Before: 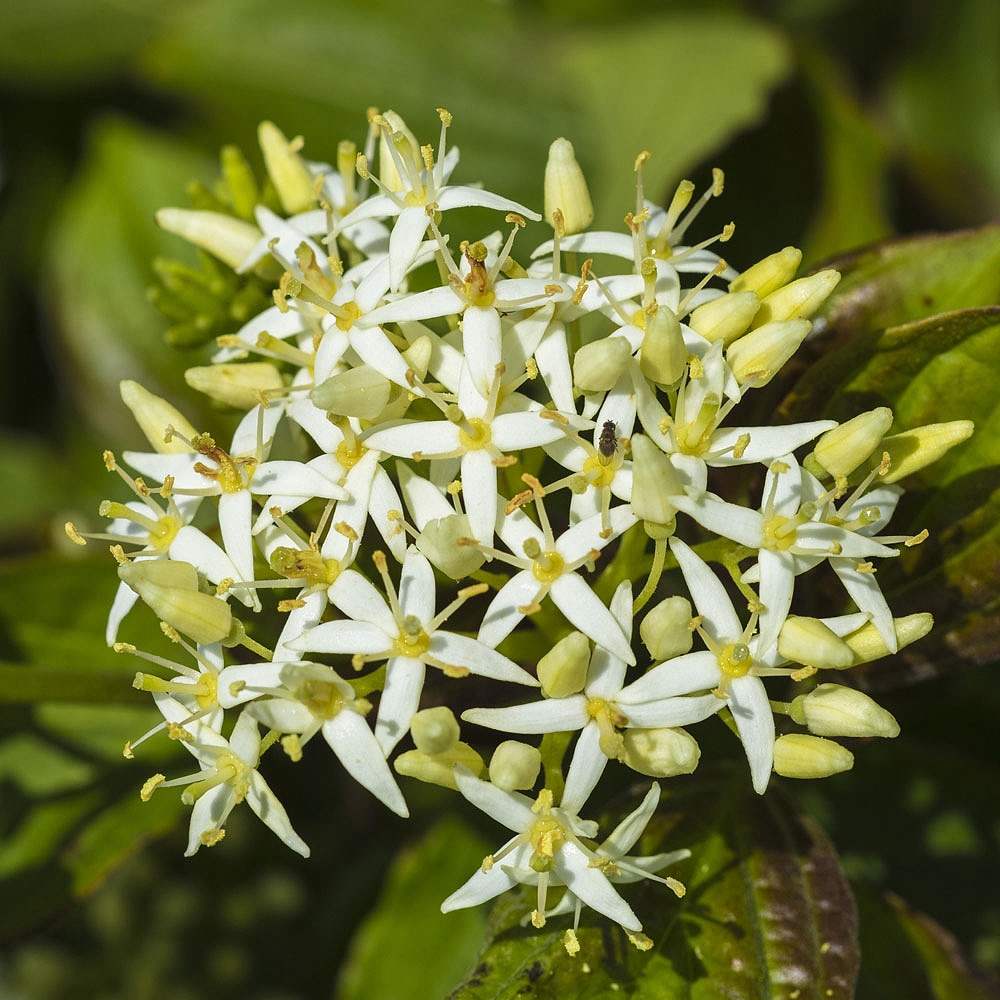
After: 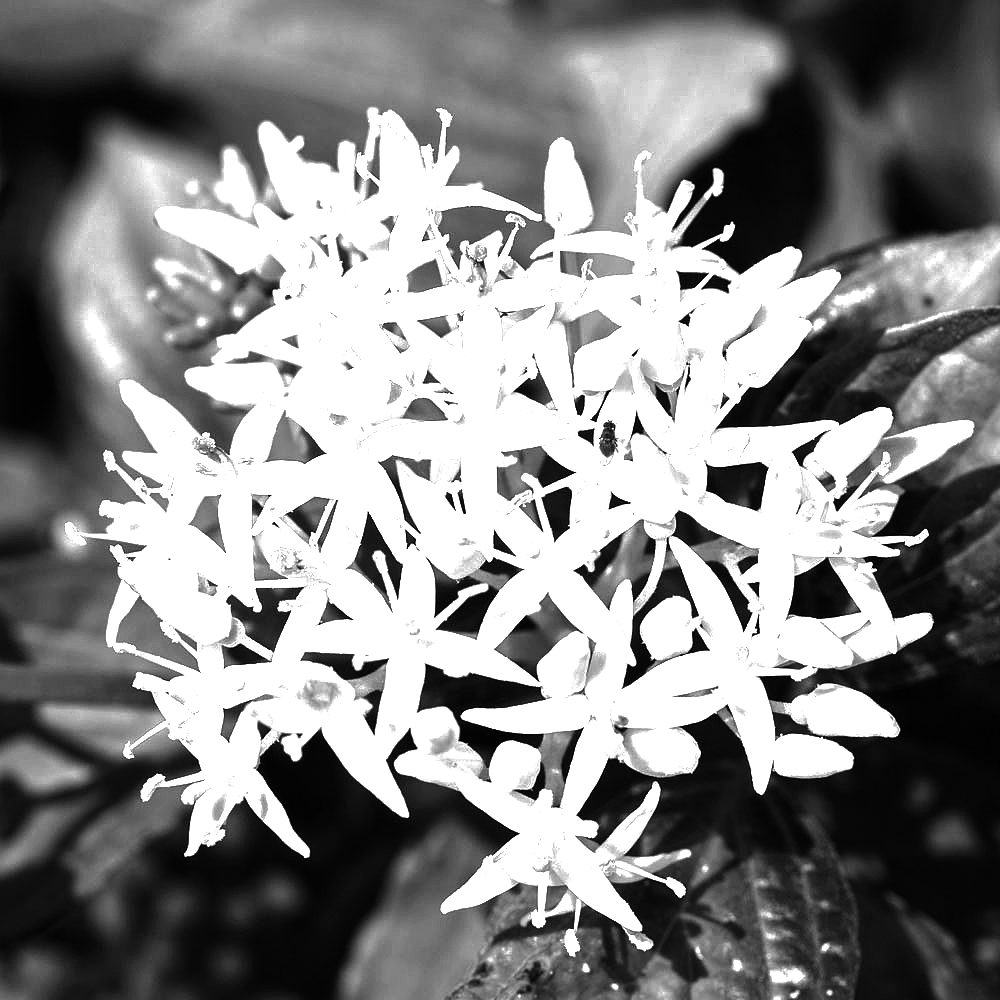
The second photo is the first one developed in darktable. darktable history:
exposure: black level correction 0.001, exposure 1.822 EV, compensate exposure bias true, compensate highlight preservation false
tone curve: curves: ch0 [(0, 0) (0.004, 0.008) (0.077, 0.156) (0.169, 0.29) (0.774, 0.774) (1, 1)], color space Lab, linked channels, preserve colors none
contrast brightness saturation: contrast 0.02, brightness -1, saturation -1
